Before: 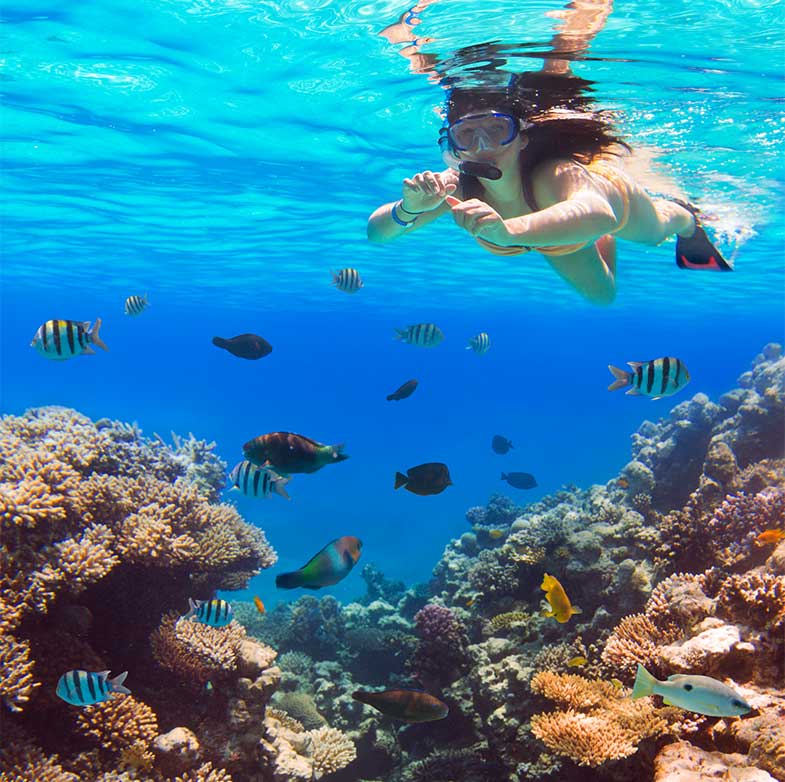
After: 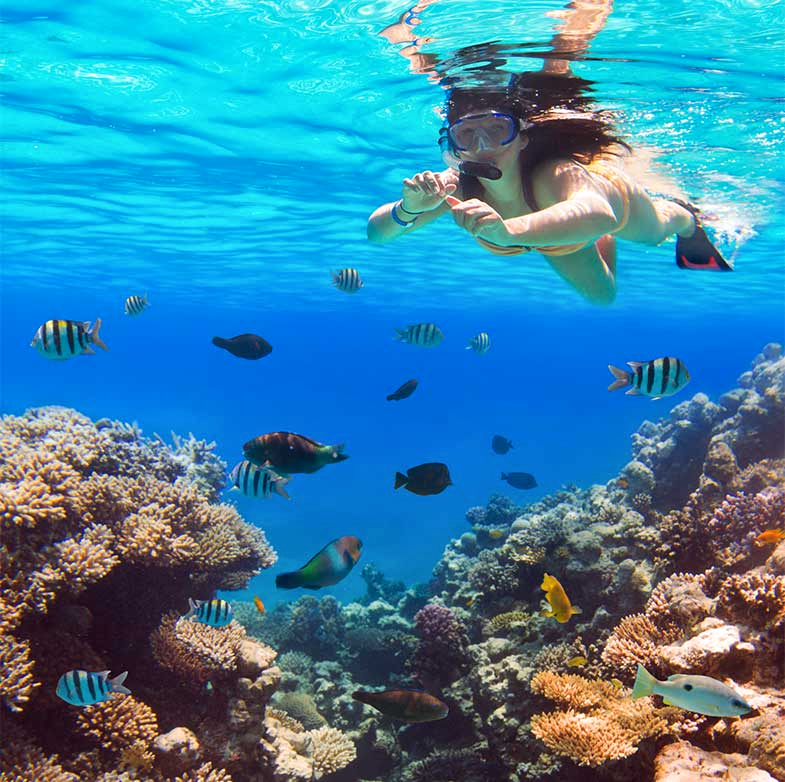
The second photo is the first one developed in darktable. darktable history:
local contrast: mode bilateral grid, contrast 19, coarseness 49, detail 119%, midtone range 0.2
tone equalizer: -8 EV 0.054 EV
